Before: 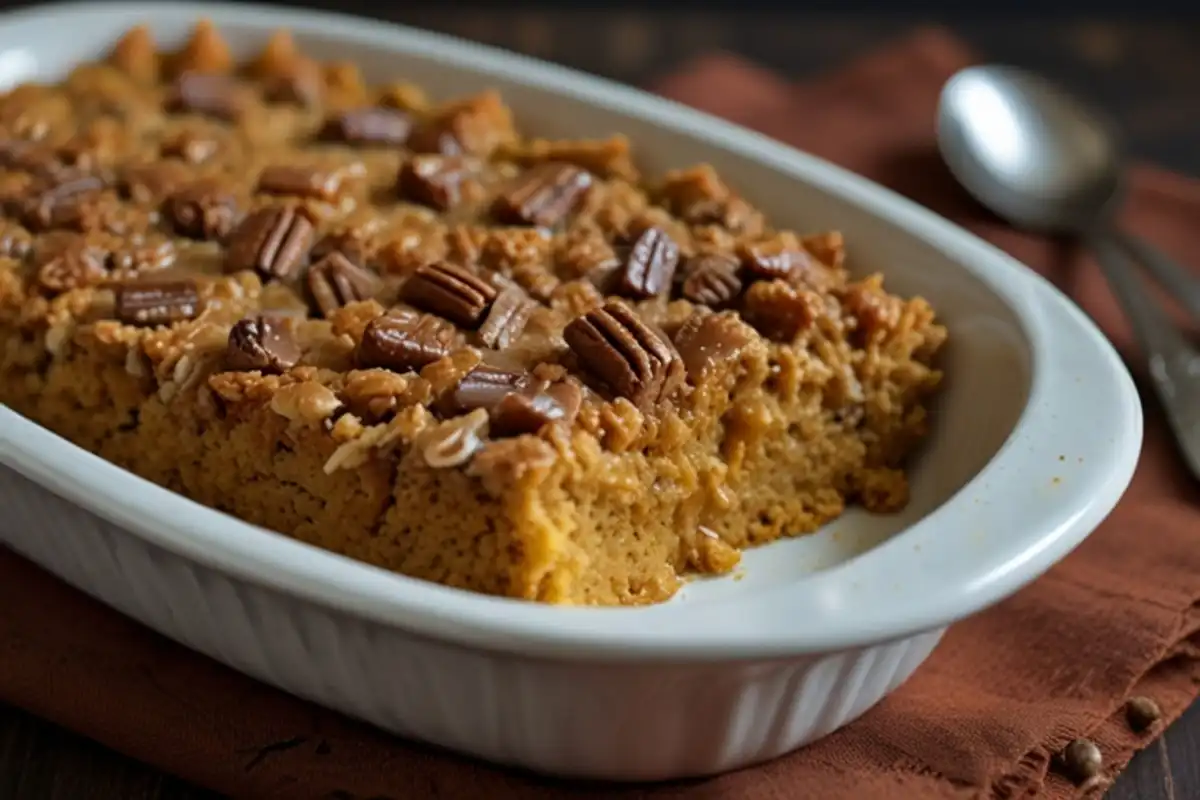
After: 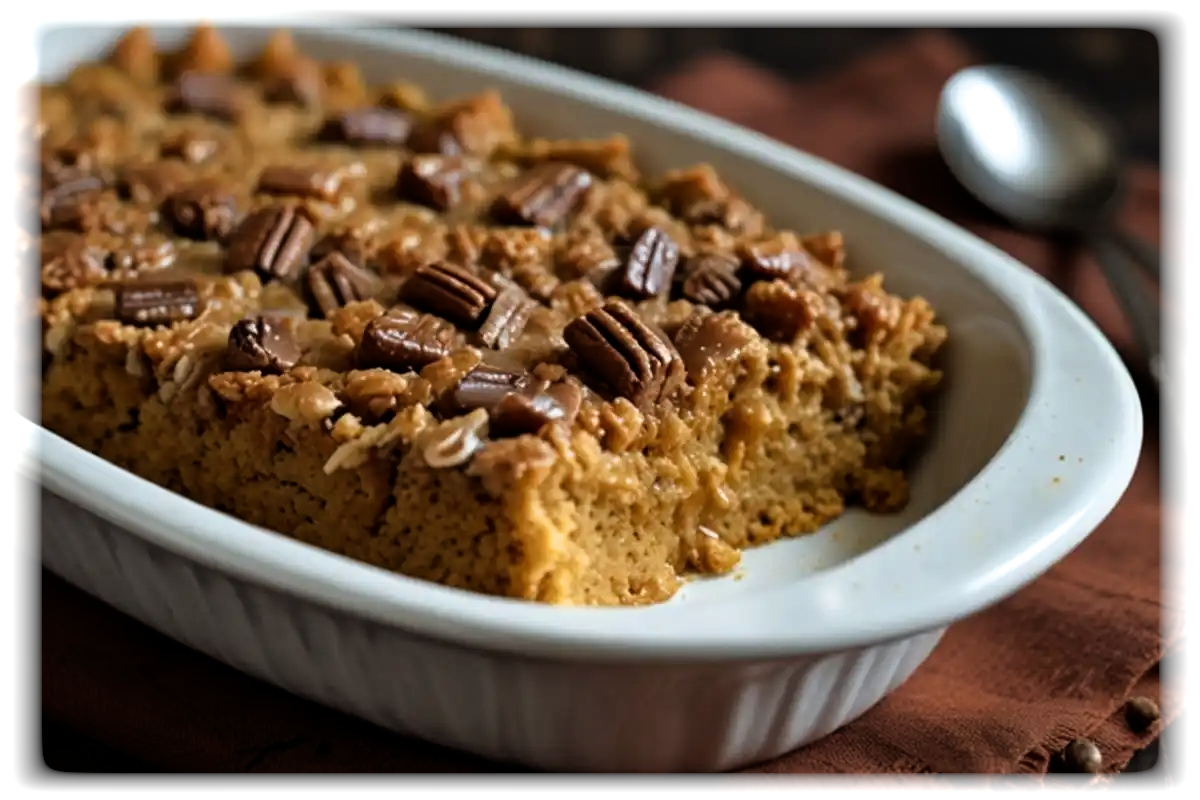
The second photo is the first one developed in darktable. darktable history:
vignetting: fall-off start 93%, fall-off radius 5%, brightness 1, saturation -0.49, automatic ratio true, width/height ratio 1.332, shape 0.04, unbound false
filmic rgb: white relative exposure 2.34 EV, hardness 6.59
